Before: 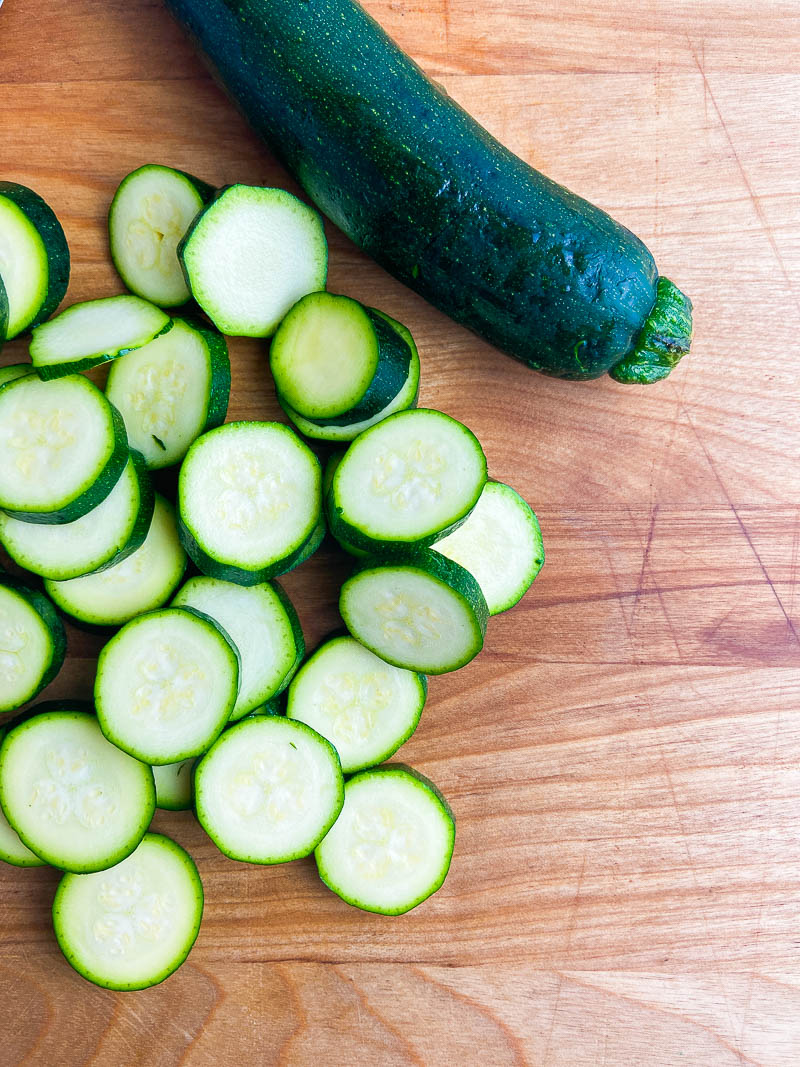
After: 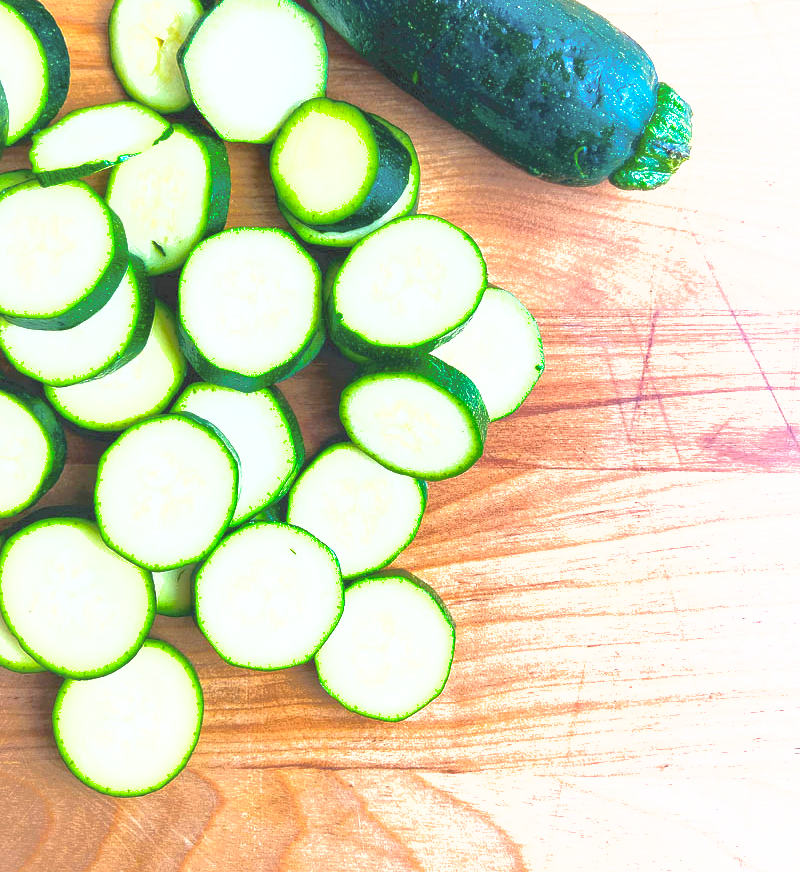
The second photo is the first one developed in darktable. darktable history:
crop and rotate: top 18.196%
tone curve: curves: ch0 [(0, 0) (0.003, 0.055) (0.011, 0.111) (0.025, 0.126) (0.044, 0.169) (0.069, 0.215) (0.1, 0.199) (0.136, 0.207) (0.177, 0.259) (0.224, 0.327) (0.277, 0.361) (0.335, 0.431) (0.399, 0.501) (0.468, 0.589) (0.543, 0.683) (0.623, 0.73) (0.709, 0.796) (0.801, 0.863) (0.898, 0.921) (1, 1)], color space Lab, independent channels, preserve colors none
shadows and highlights: on, module defaults
contrast brightness saturation: saturation -0.092
exposure: black level correction 0, exposure 1.096 EV, compensate exposure bias true, compensate highlight preservation false
